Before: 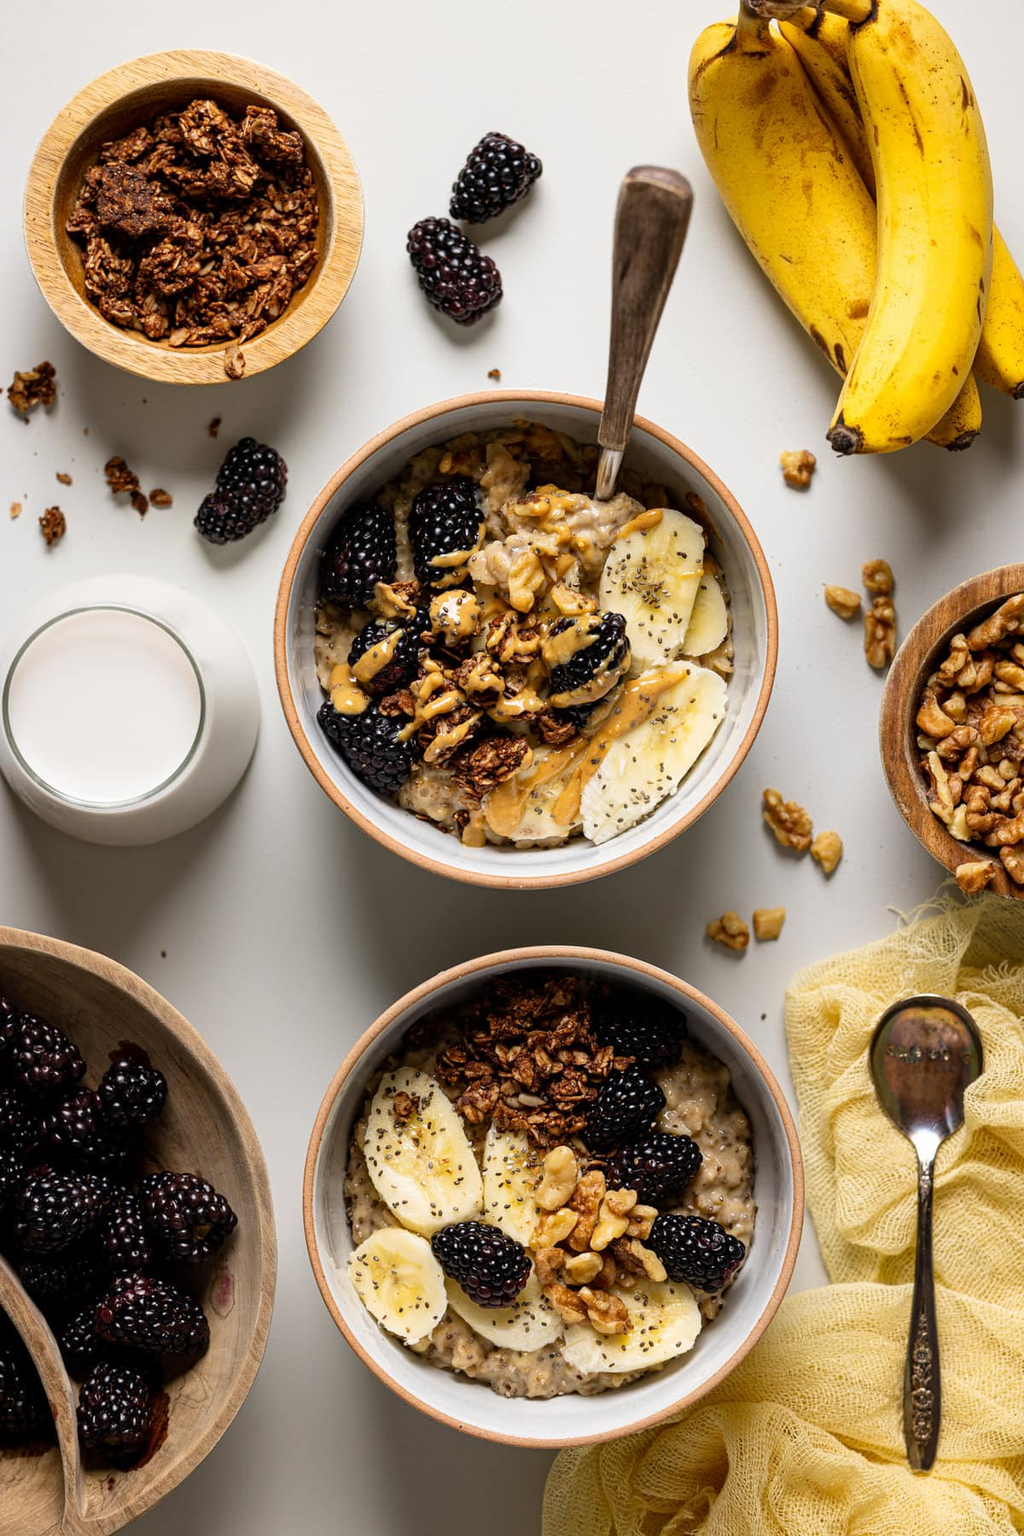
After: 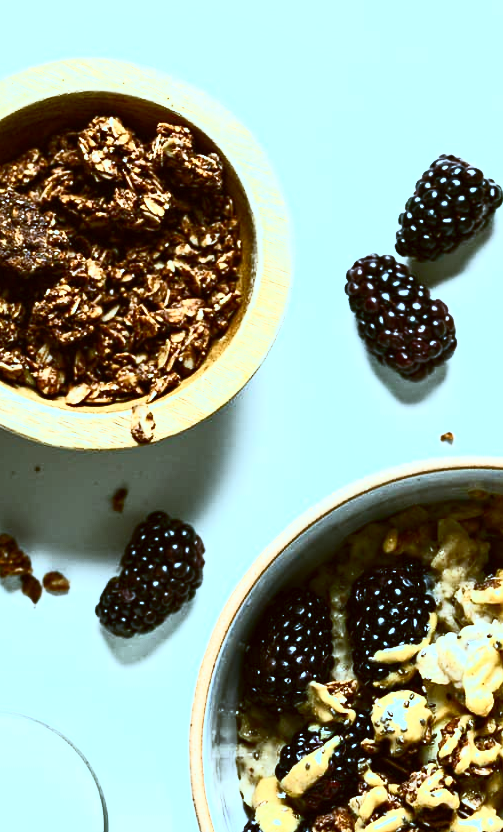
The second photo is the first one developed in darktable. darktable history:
shadows and highlights: shadows -0.617, highlights 40.86
color correction: highlights a* -1.52, highlights b* 10.33, shadows a* 0.321, shadows b* 19.1
crop and rotate: left 11.059%, top 0.098%, right 46.949%, bottom 53.679%
contrast brightness saturation: contrast 0.63, brightness 0.35, saturation 0.147
color calibration: illuminant custom, x 0.432, y 0.394, temperature 3104.46 K
